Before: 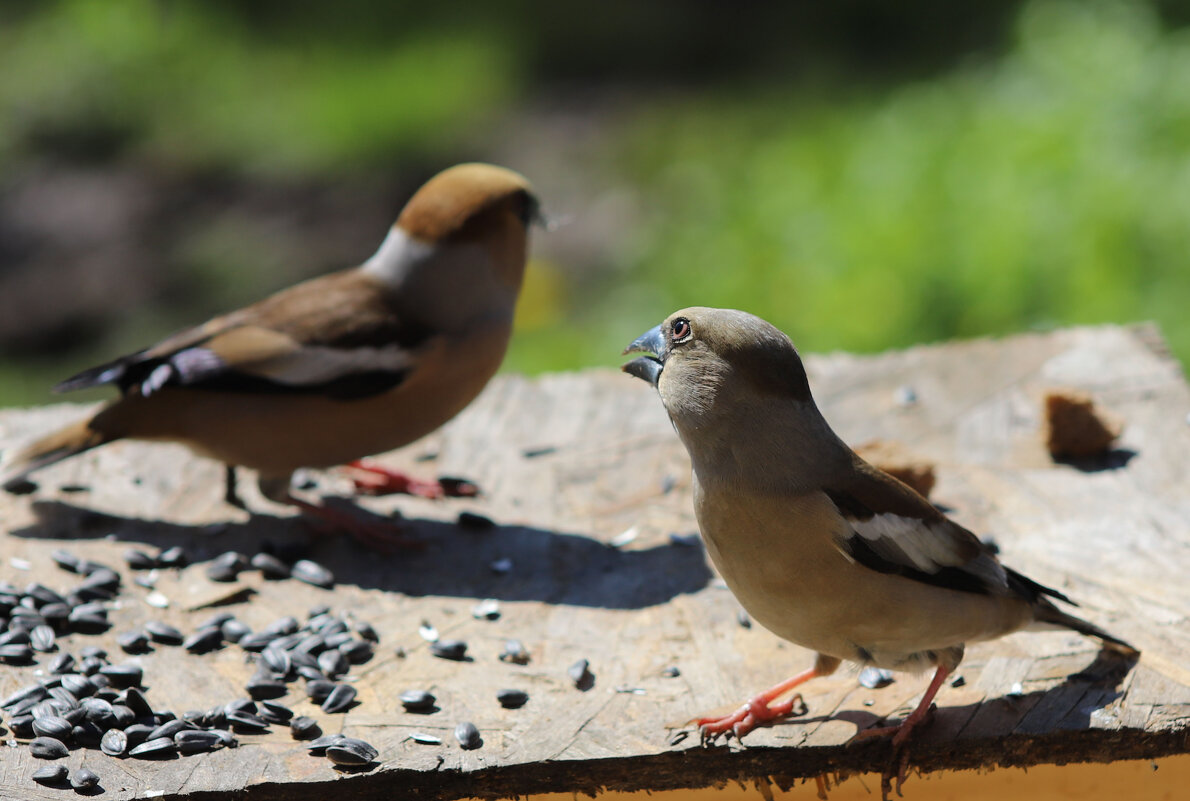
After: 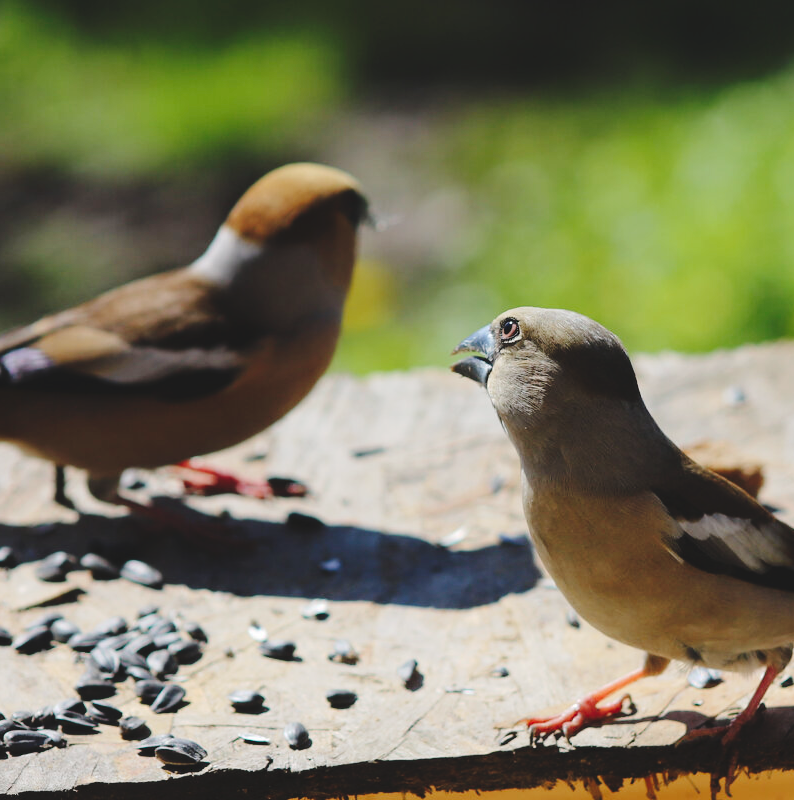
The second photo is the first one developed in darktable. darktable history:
tone curve: curves: ch0 [(0, 0) (0.003, 0.09) (0.011, 0.095) (0.025, 0.097) (0.044, 0.108) (0.069, 0.117) (0.1, 0.129) (0.136, 0.151) (0.177, 0.185) (0.224, 0.229) (0.277, 0.299) (0.335, 0.379) (0.399, 0.469) (0.468, 0.55) (0.543, 0.629) (0.623, 0.702) (0.709, 0.775) (0.801, 0.85) (0.898, 0.91) (1, 1)], preserve colors none
crop and rotate: left 14.45%, right 18.783%
